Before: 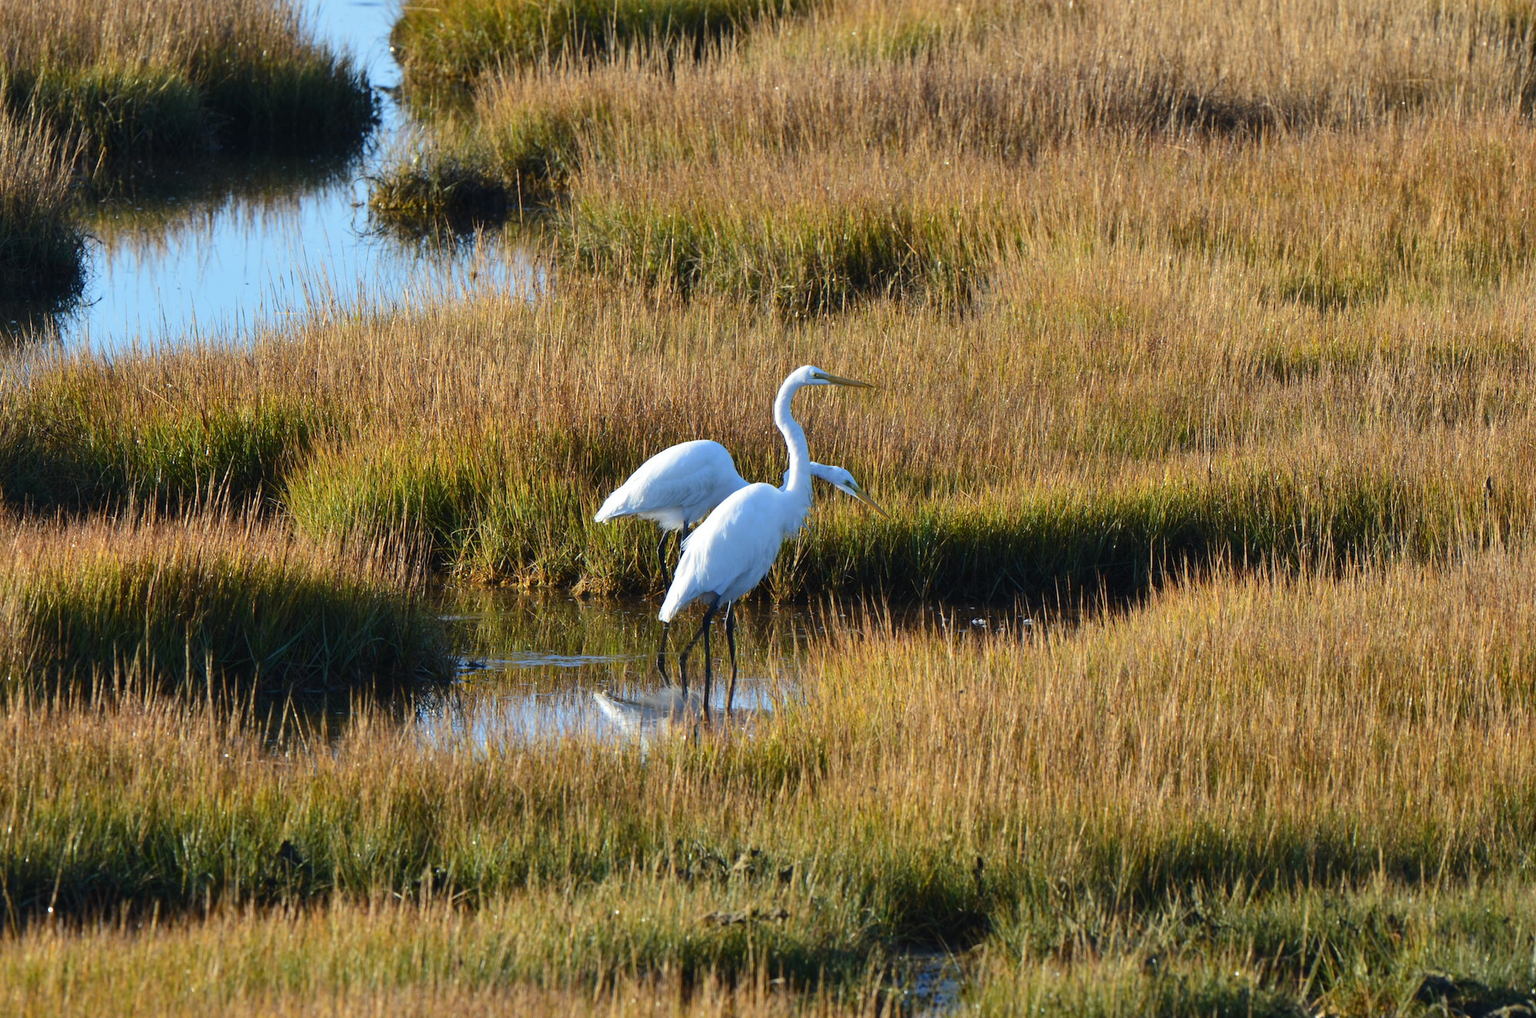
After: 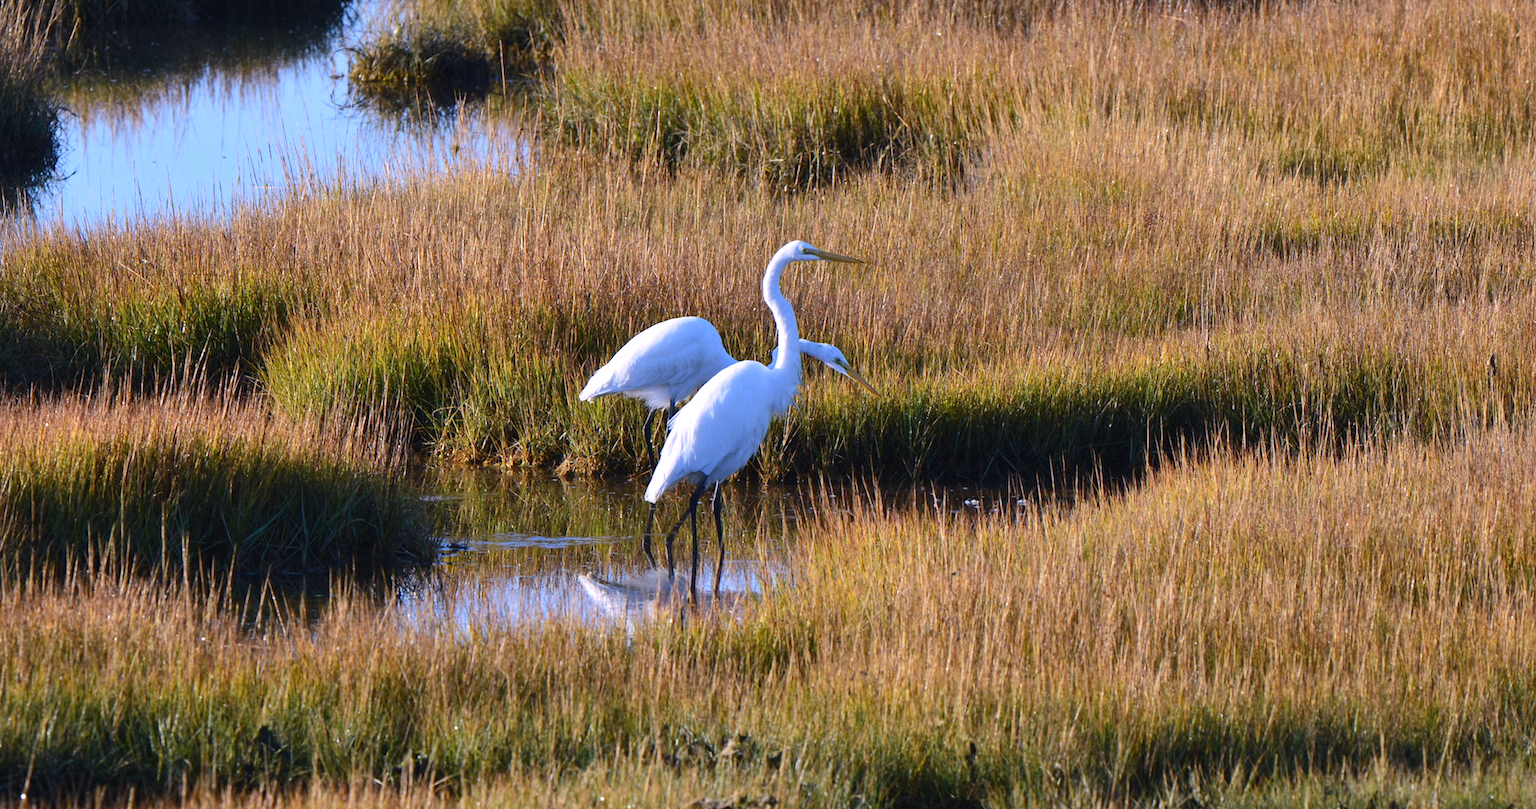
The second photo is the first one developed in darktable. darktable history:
crop and rotate: left 1.814%, top 12.818%, right 0.25%, bottom 9.225%
white balance: red 1.042, blue 1.17
